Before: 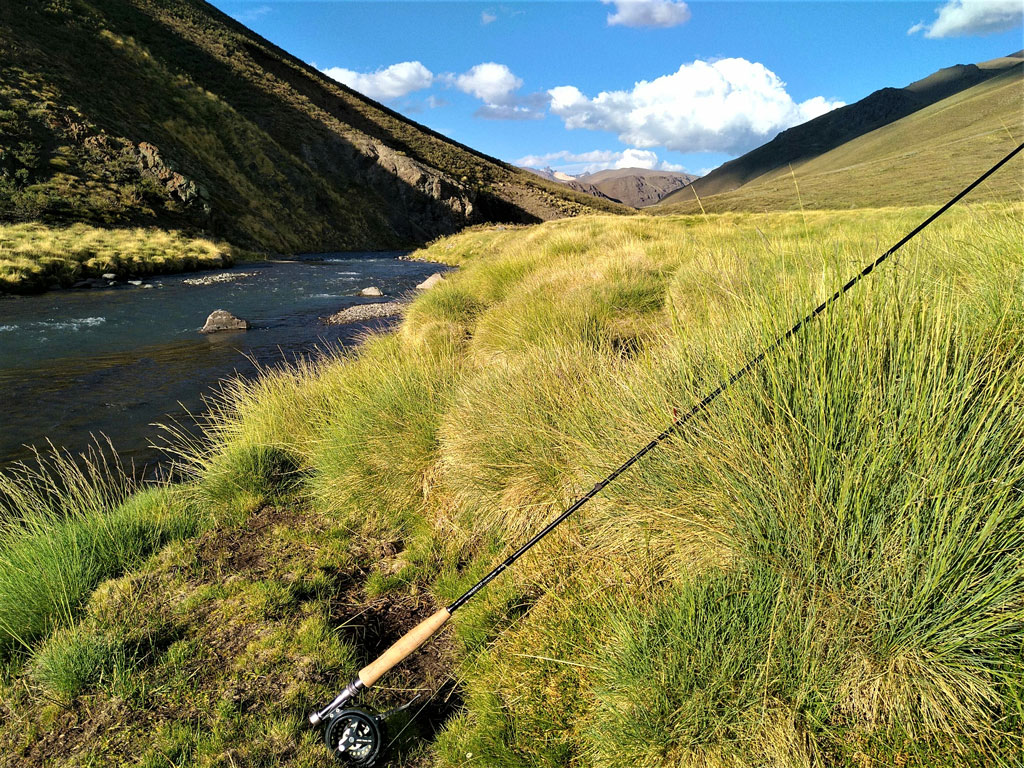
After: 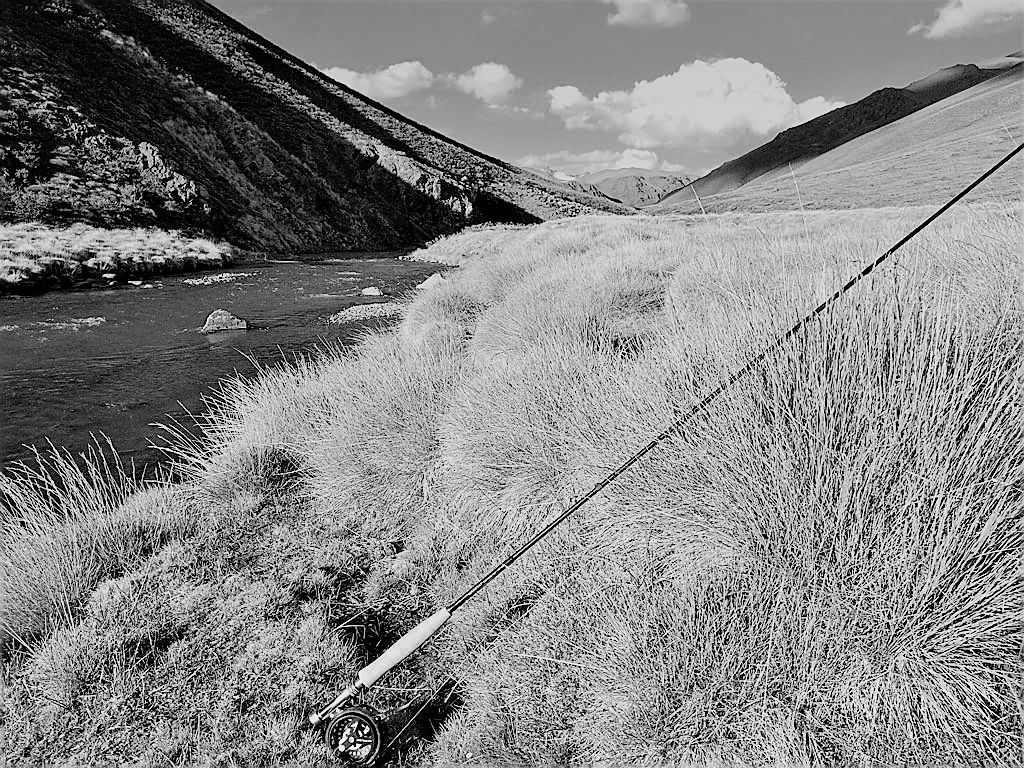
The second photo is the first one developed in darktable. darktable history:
exposure: black level correction 0, exposure 1.388 EV, compensate exposure bias true, compensate highlight preservation false
graduated density: hue 238.83°, saturation 50%
sharpen: radius 1.4, amount 1.25, threshold 0.7
filmic rgb: black relative exposure -6.15 EV, white relative exposure 6.96 EV, hardness 2.23, color science v6 (2022)
monochrome: a 1.94, b -0.638
color balance: mode lift, gamma, gain (sRGB), lift [1.04, 1, 1, 0.97], gamma [1.01, 1, 1, 0.97], gain [0.96, 1, 1, 0.97]
white balance: emerald 1
